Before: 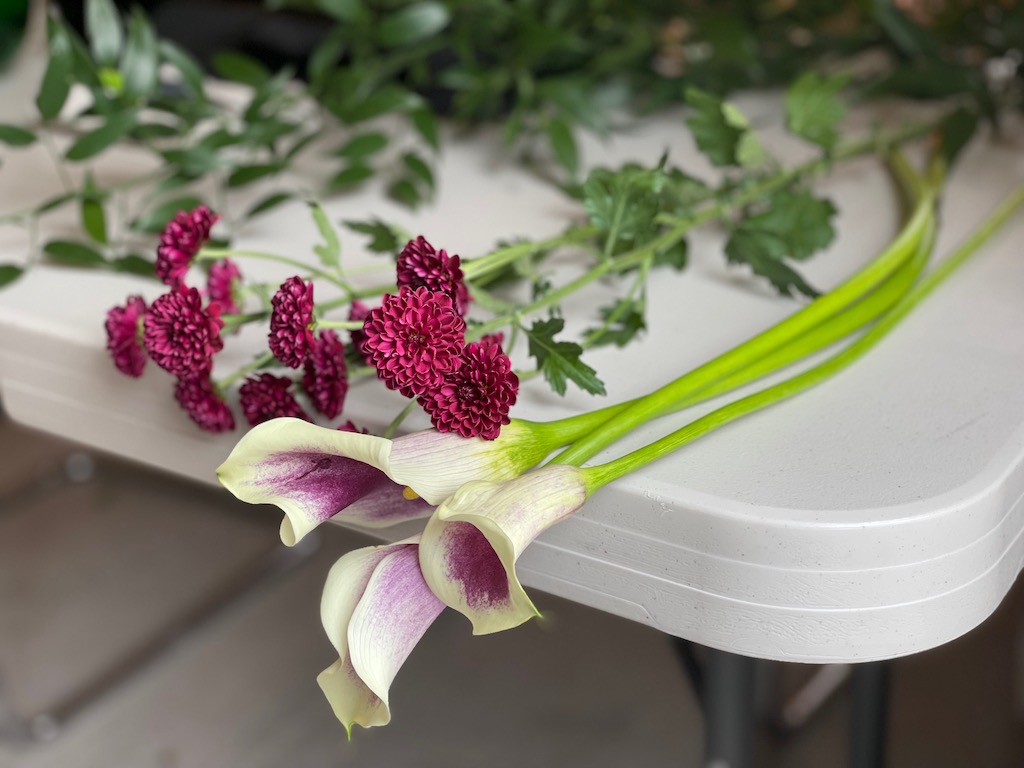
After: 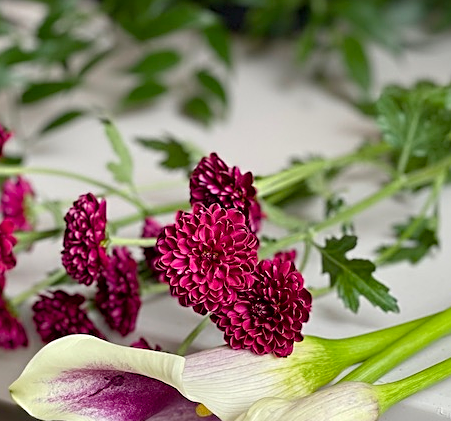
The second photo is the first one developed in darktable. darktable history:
exposure: black level correction 0.004, exposure 0.014 EV, compensate highlight preservation false
sharpen: on, module defaults
color balance rgb: perceptual saturation grading › global saturation 20%, perceptual saturation grading › highlights -25%, perceptual saturation grading › shadows 25%
crop: left 20.248%, top 10.86%, right 35.675%, bottom 34.321%
